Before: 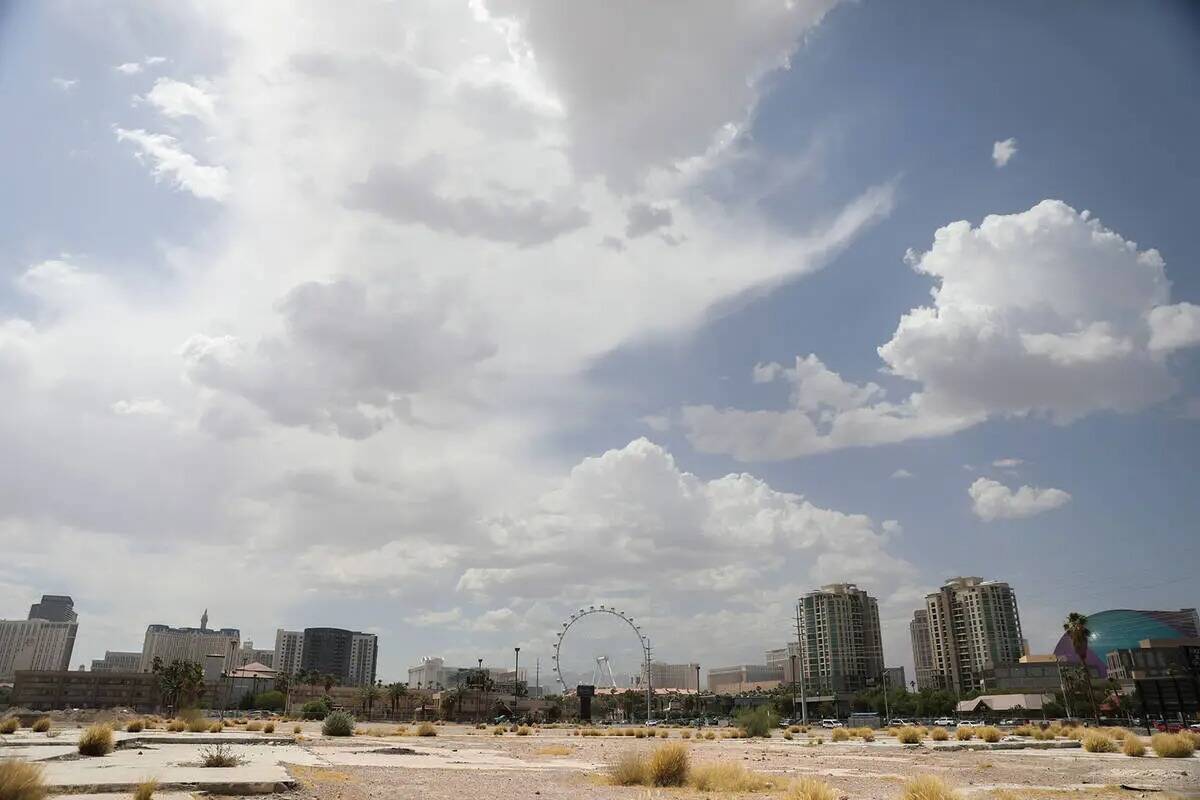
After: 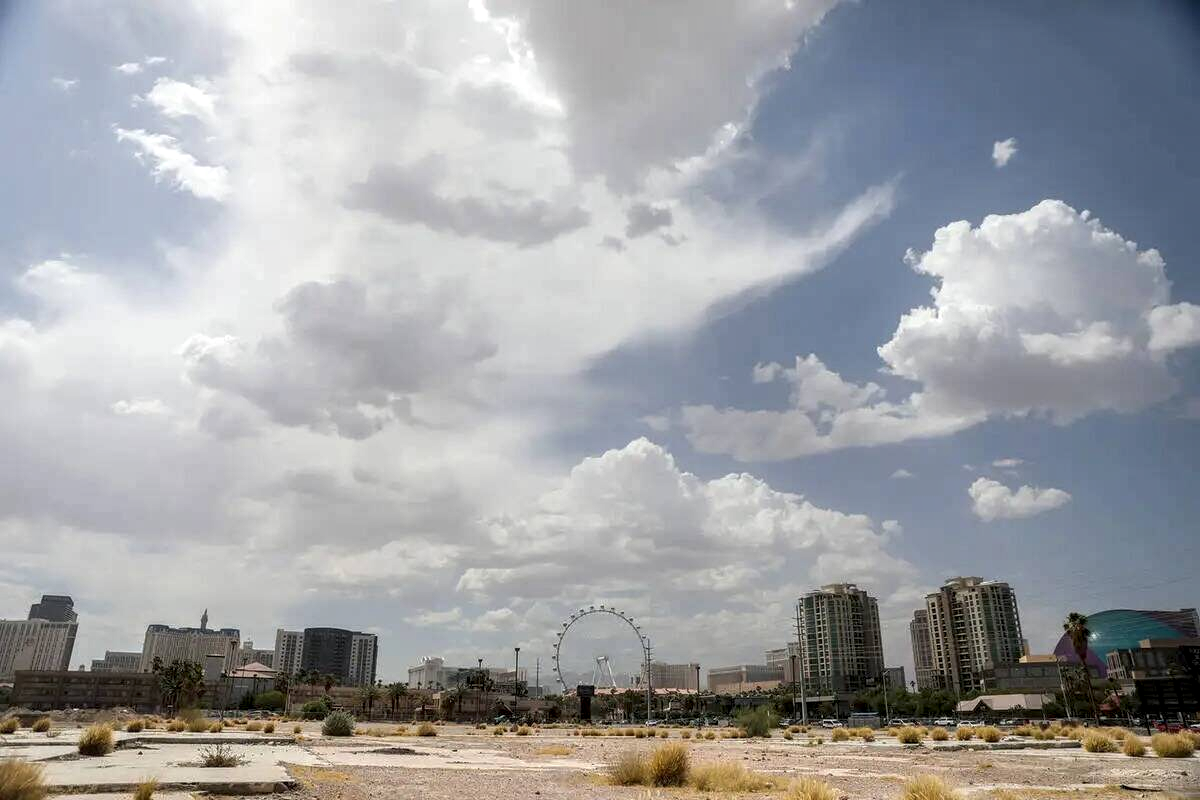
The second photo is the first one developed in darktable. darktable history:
contrast brightness saturation: contrast -0.013, brightness -0.013, saturation 0.036
local contrast: highlights 61%, detail 143%, midtone range 0.431
